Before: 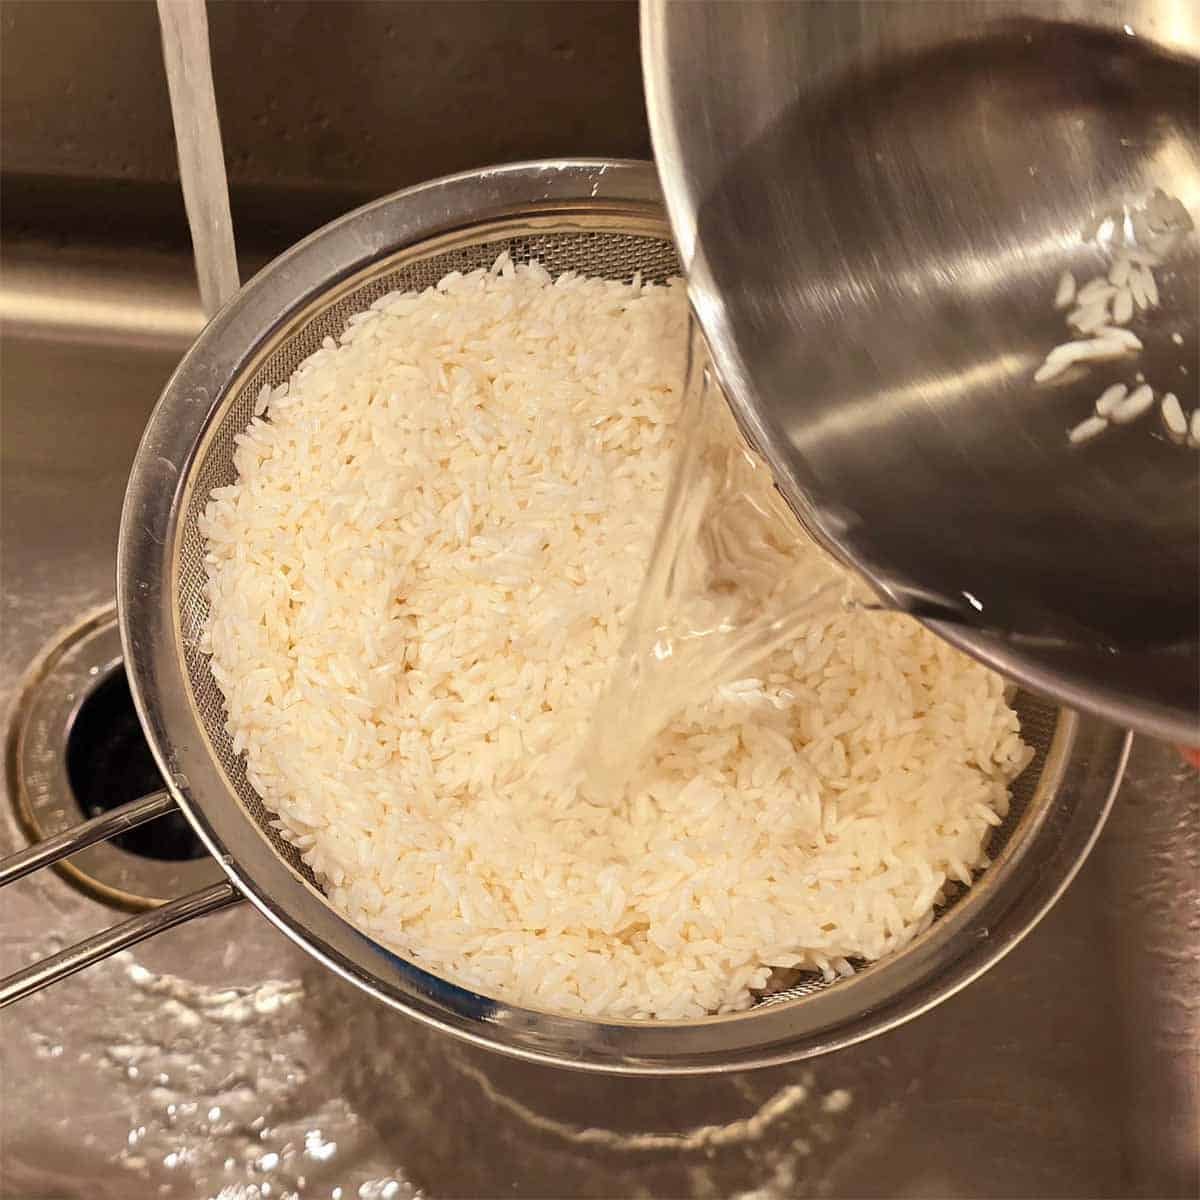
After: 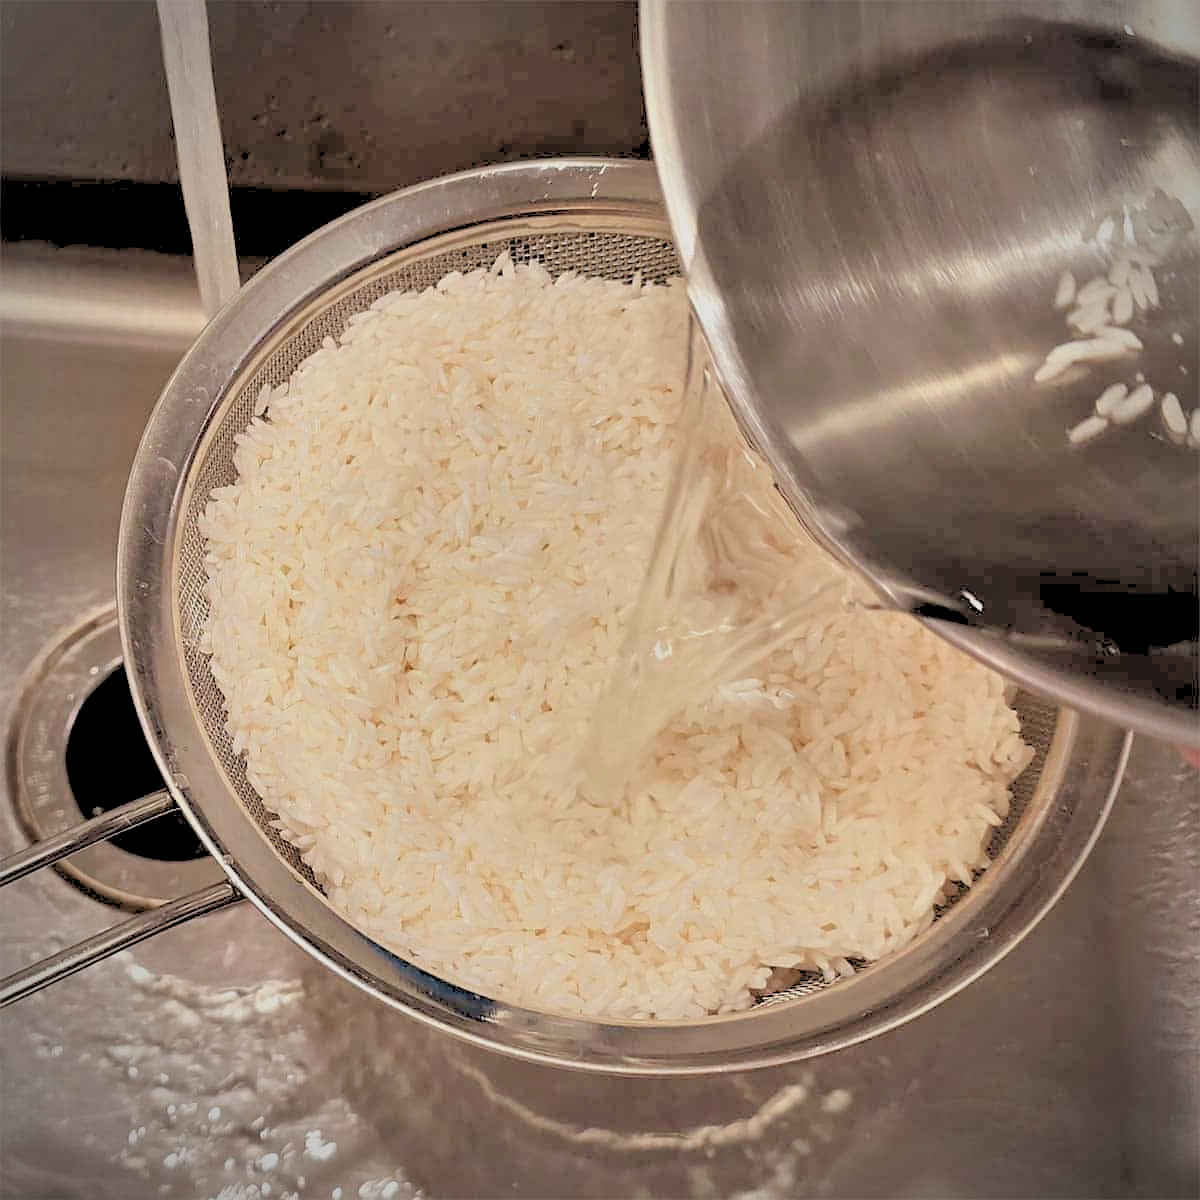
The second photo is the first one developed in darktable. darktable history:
color balance rgb: perceptual saturation grading › global saturation -27.94%, hue shift -2.27°, contrast -21.26%
sharpen: amount 0.2
shadows and highlights: soften with gaussian
rgb levels: levels [[0.027, 0.429, 0.996], [0, 0.5, 1], [0, 0.5, 1]]
vignetting: fall-off start 79.88%
